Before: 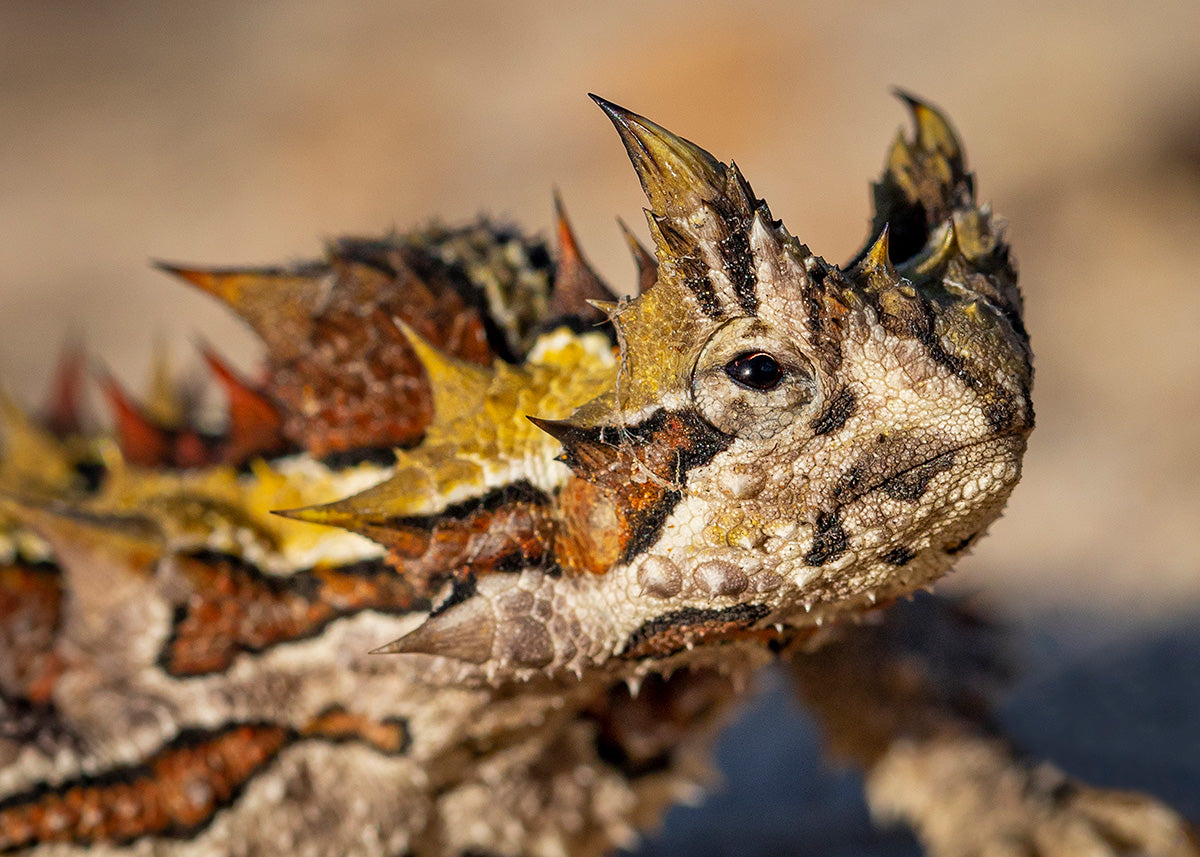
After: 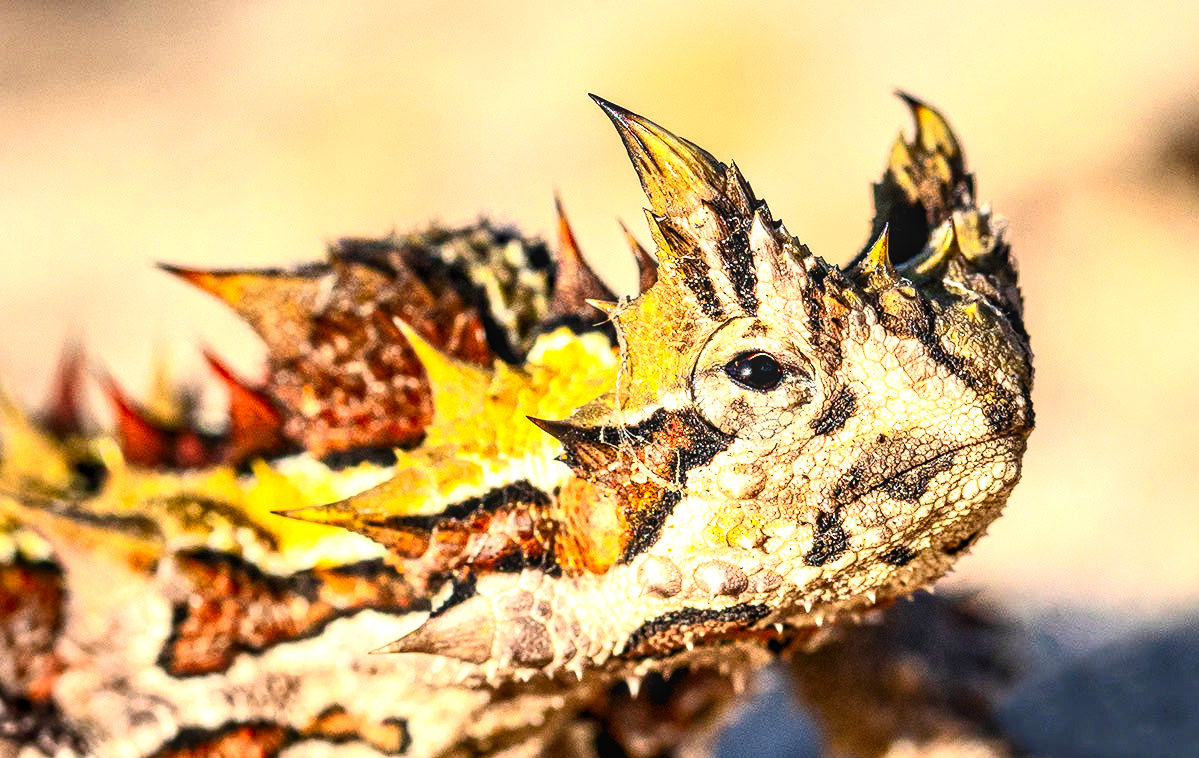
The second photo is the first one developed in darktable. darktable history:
crop and rotate: top 0%, bottom 11.45%
local contrast: on, module defaults
contrast brightness saturation: contrast 0.123, brightness -0.12, saturation 0.2
tone curve: curves: ch0 [(0, 0) (0.003, 0.017) (0.011, 0.018) (0.025, 0.03) (0.044, 0.051) (0.069, 0.075) (0.1, 0.104) (0.136, 0.138) (0.177, 0.183) (0.224, 0.237) (0.277, 0.294) (0.335, 0.361) (0.399, 0.446) (0.468, 0.552) (0.543, 0.66) (0.623, 0.753) (0.709, 0.843) (0.801, 0.912) (0.898, 0.962) (1, 1)], color space Lab, independent channels, preserve colors none
levels: levels [0.026, 0.507, 0.987]
exposure: exposure 1.265 EV, compensate highlight preservation false
